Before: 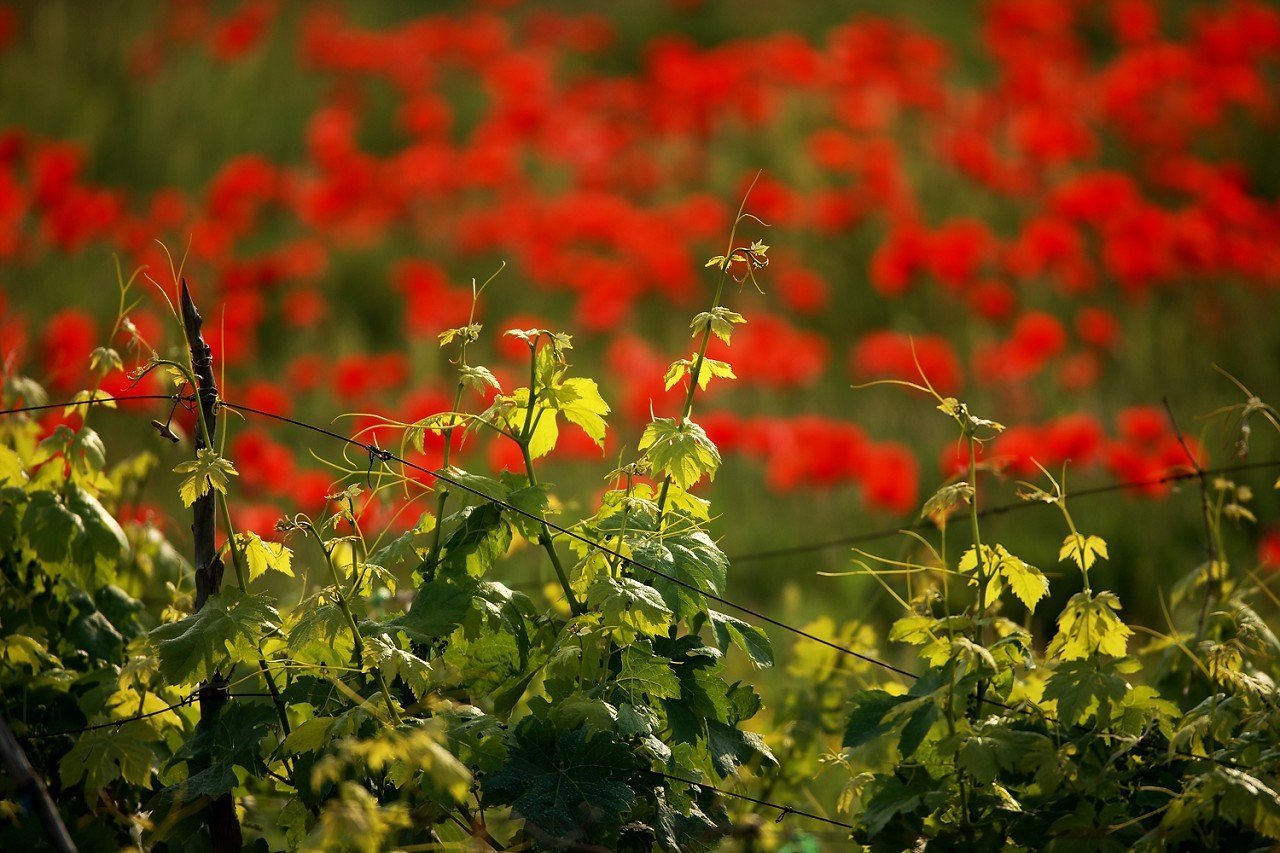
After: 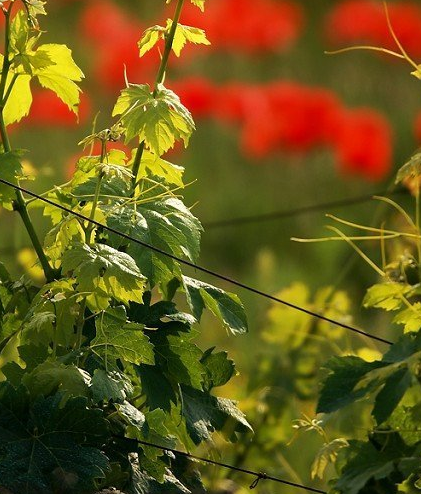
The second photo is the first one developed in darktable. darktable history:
crop: left 41.113%, top 39.239%, right 25.936%, bottom 2.847%
